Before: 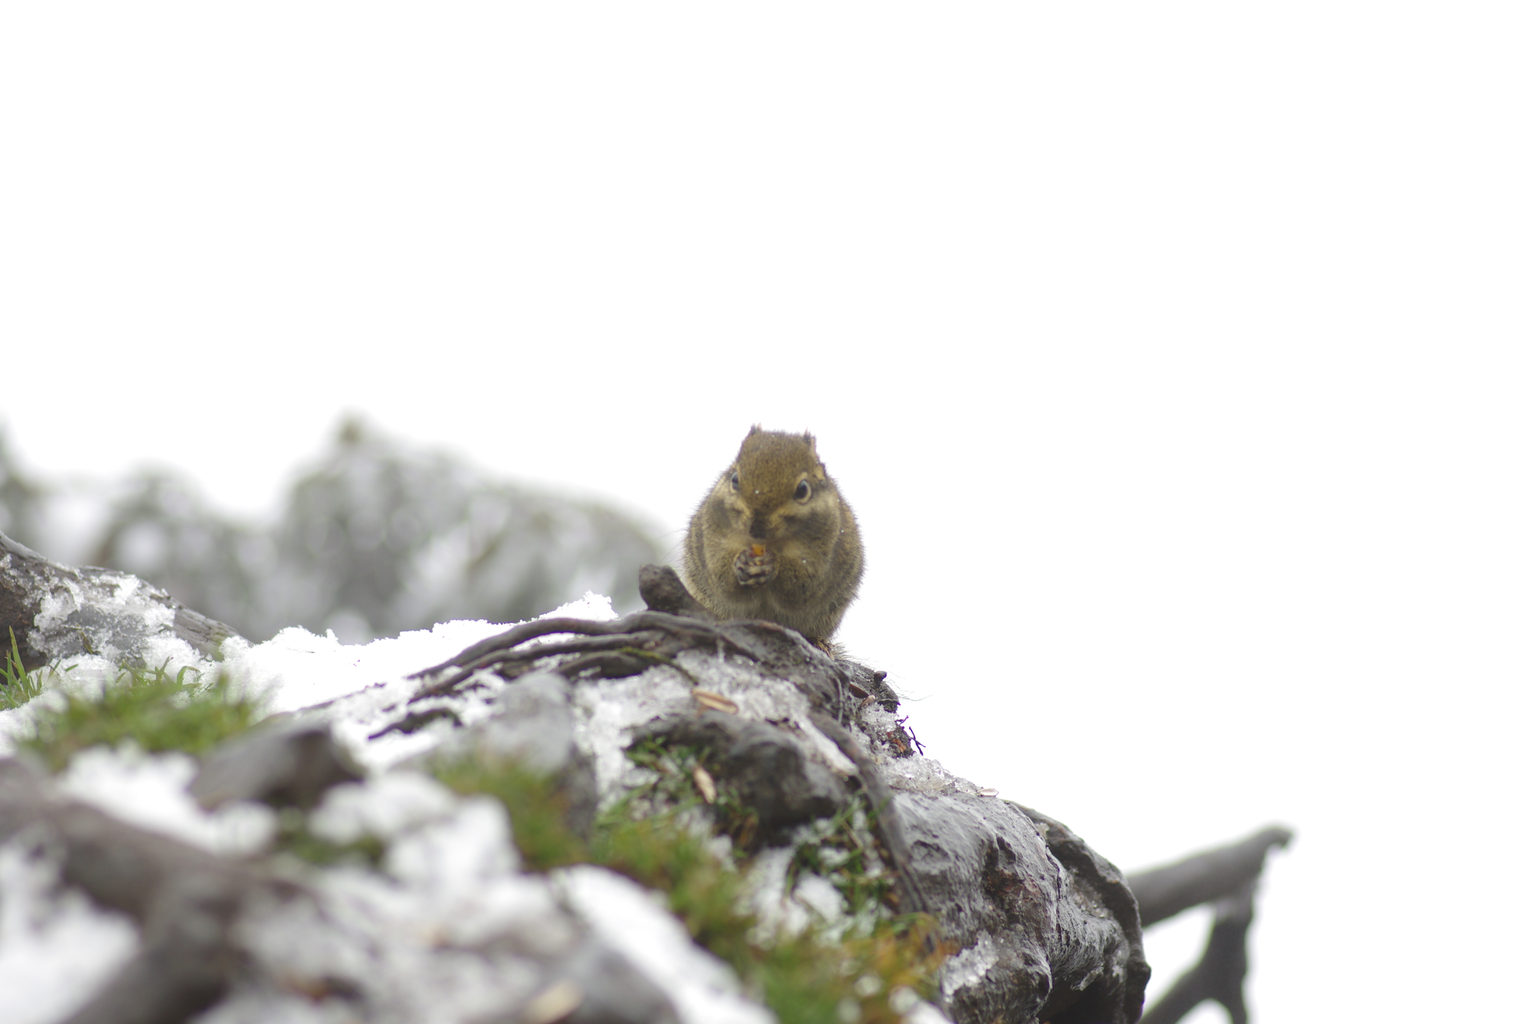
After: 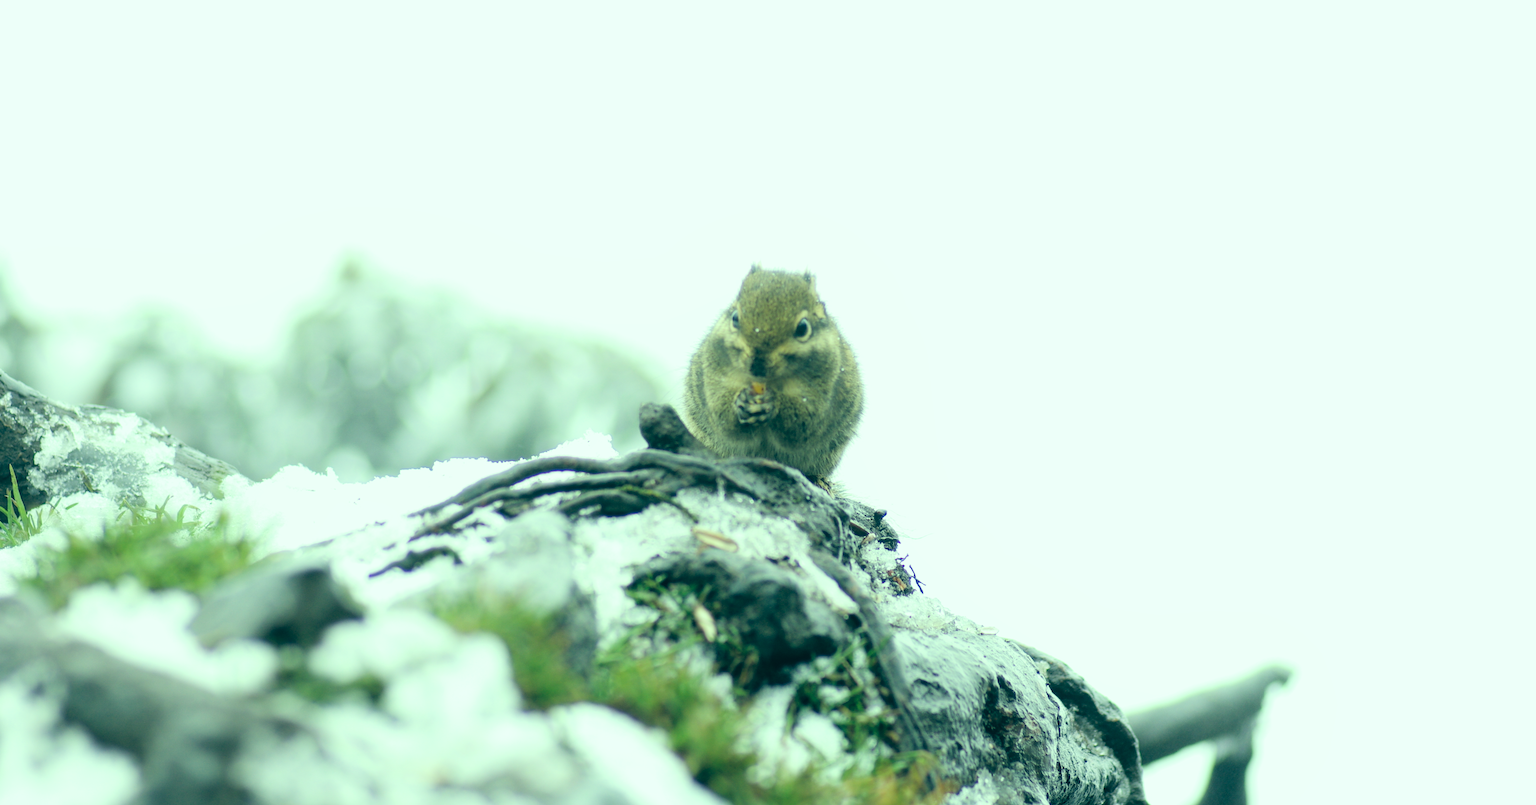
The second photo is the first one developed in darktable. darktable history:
tone equalizer: -8 EV -0.398 EV, -7 EV -0.407 EV, -6 EV -0.313 EV, -5 EV -0.212 EV, -3 EV 0.212 EV, -2 EV 0.334 EV, -1 EV 0.401 EV, +0 EV 0.388 EV
color correction: highlights a* -19.37, highlights b* 9.8, shadows a* -20.55, shadows b* -10.48
shadows and highlights: shadows -11.83, white point adjustment 4.18, highlights 27.44
crop and rotate: top 15.834%, bottom 5.548%
filmic rgb: black relative exposure -7.65 EV, white relative exposure 4.56 EV, hardness 3.61, contrast 1.252, add noise in highlights 0.002, preserve chrominance max RGB, color science v3 (2019), use custom middle-gray values true, contrast in highlights soft
levels: levels [0, 0.48, 0.961]
